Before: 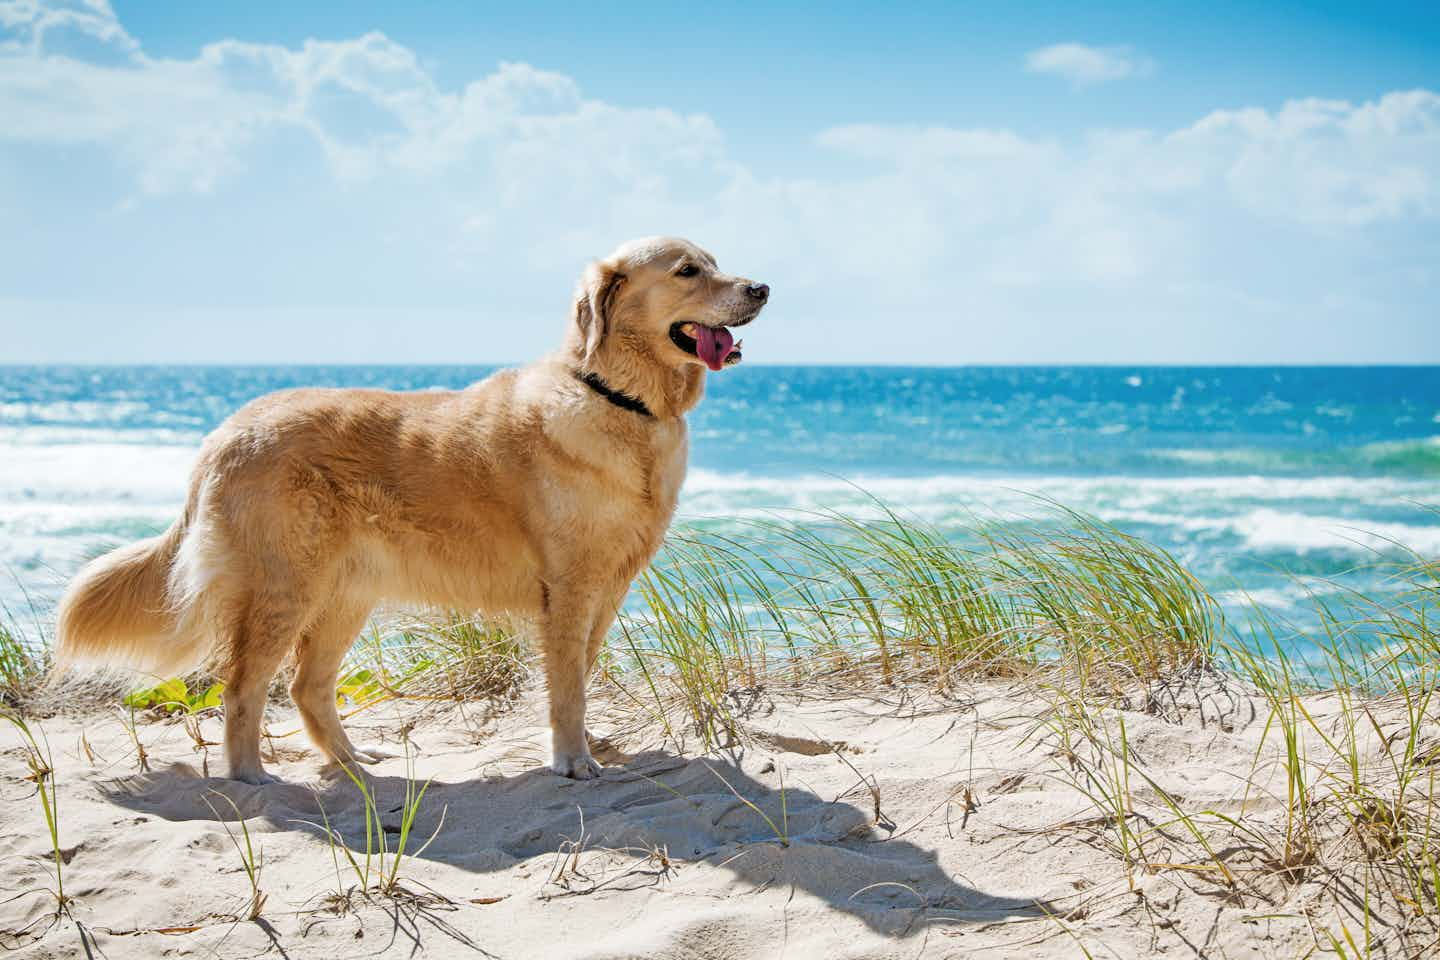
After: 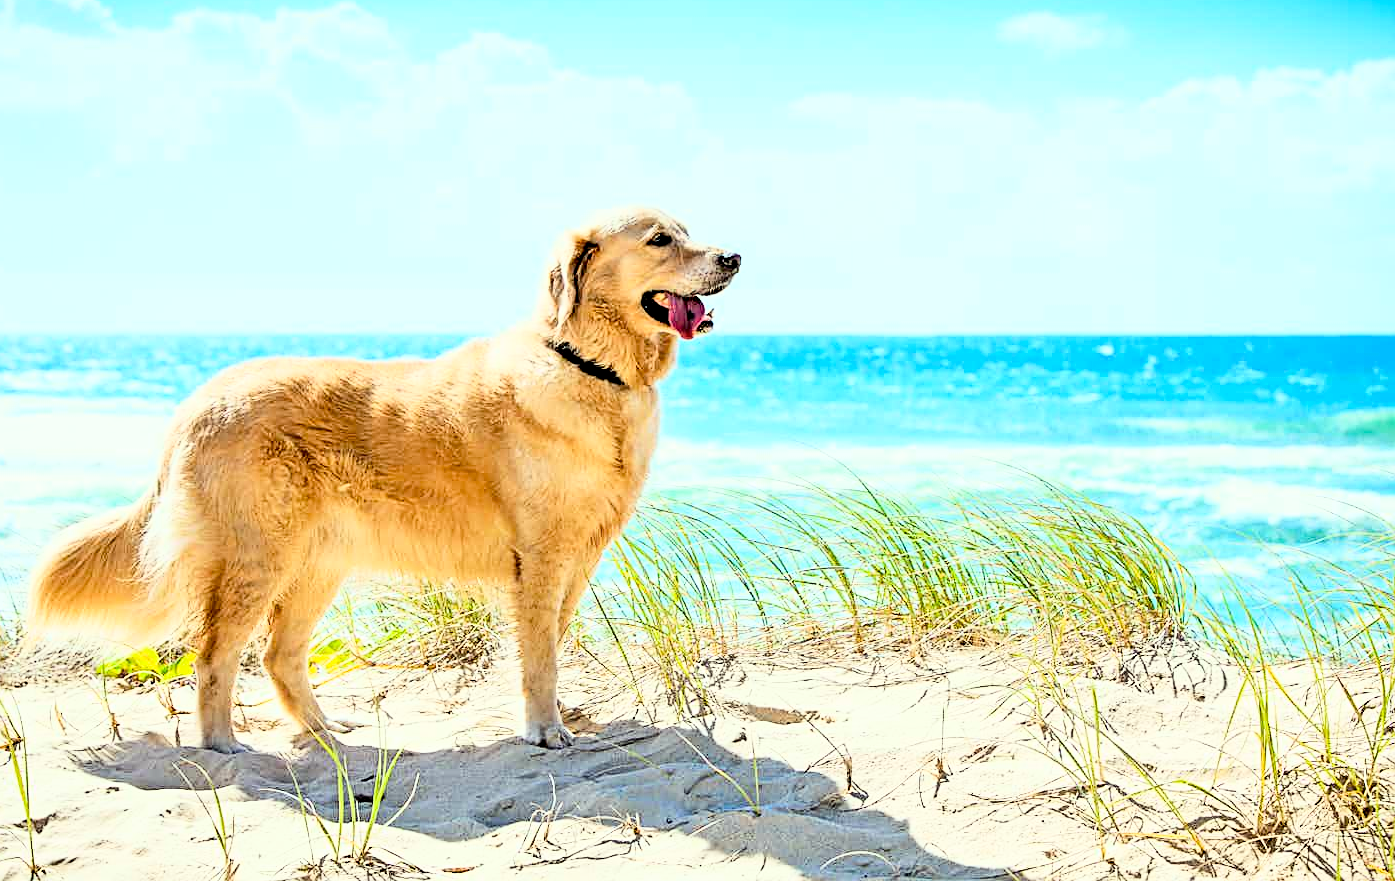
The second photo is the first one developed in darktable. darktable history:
crop: left 1.964%, top 3.251%, right 1.122%, bottom 4.933%
base curve: curves: ch0 [(0, 0) (0.018, 0.026) (0.143, 0.37) (0.33, 0.731) (0.458, 0.853) (0.735, 0.965) (0.905, 0.986) (1, 1)]
exposure: black level correction 0.012, compensate highlight preservation false
color correction: highlights a* -4.73, highlights b* 5.06, saturation 0.97
sharpen: on, module defaults
